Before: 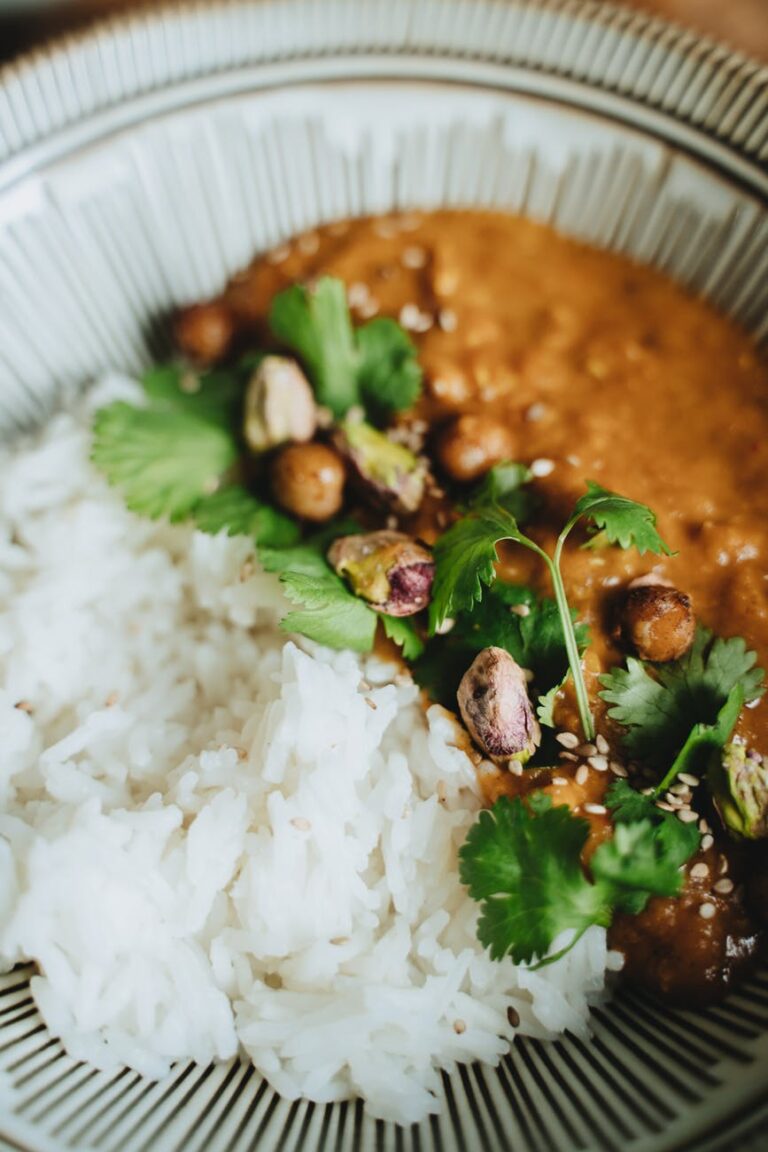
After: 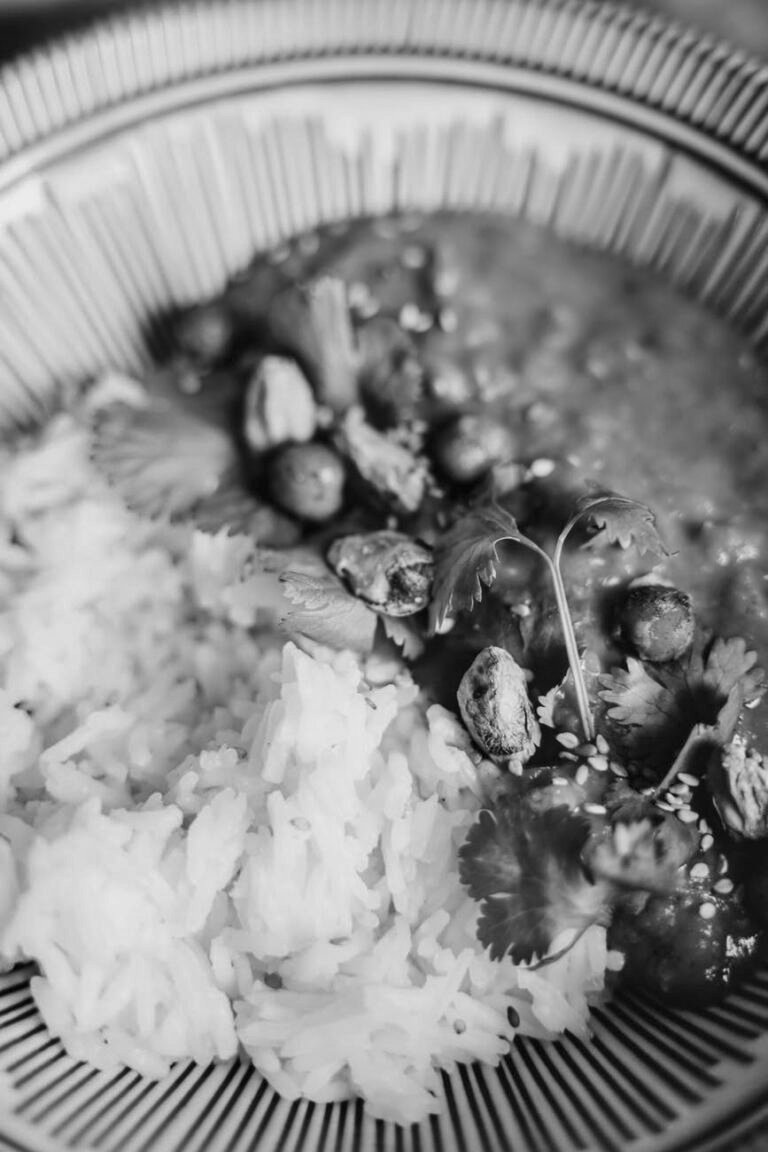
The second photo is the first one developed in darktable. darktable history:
local contrast: on, module defaults
monochrome: on, module defaults
shadows and highlights: low approximation 0.01, soften with gaussian
